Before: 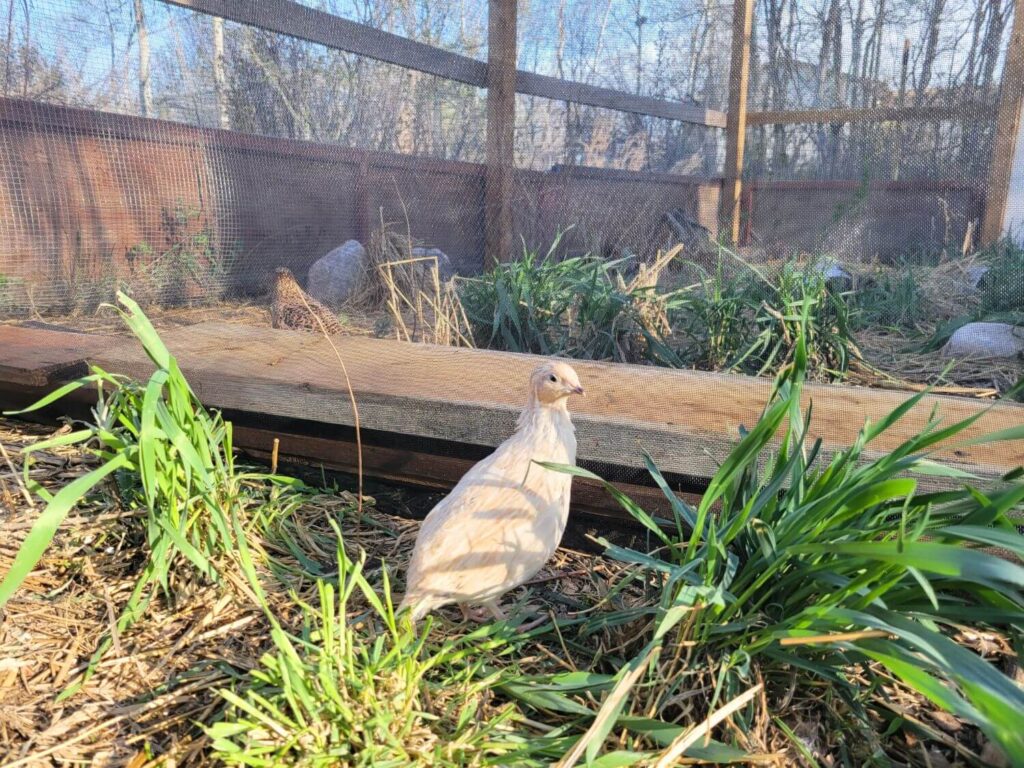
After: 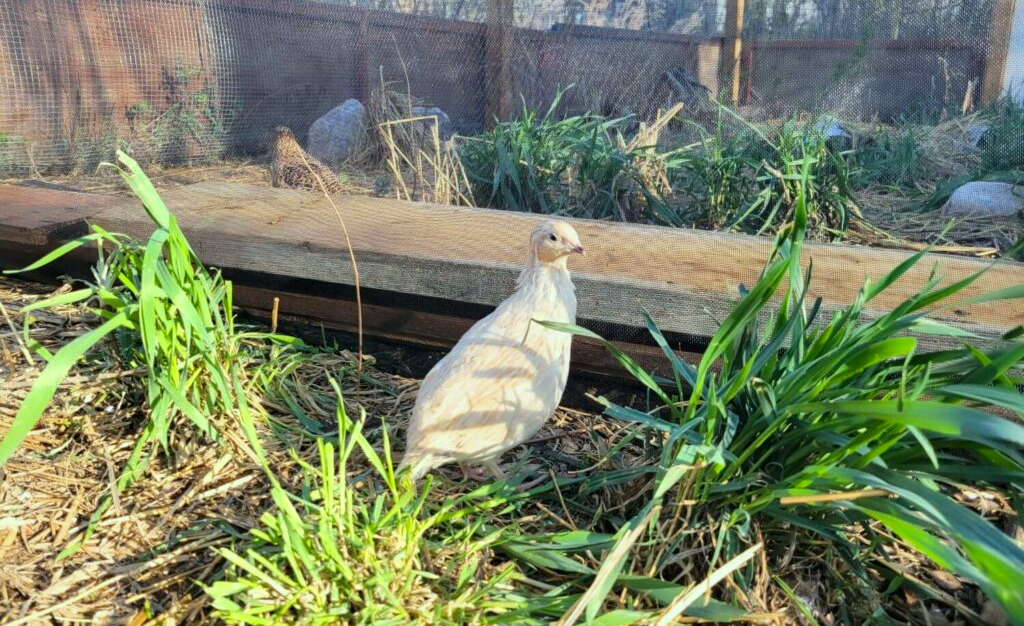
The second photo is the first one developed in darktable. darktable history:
crop and rotate: top 18.443%
local contrast: mode bilateral grid, contrast 19, coarseness 49, detail 120%, midtone range 0.2
color calibration: output R [0.994, 0.059, -0.119, 0], output G [-0.036, 1.09, -0.119, 0], output B [0.078, -0.108, 0.961, 0], gray › normalize channels true, illuminant as shot in camera, x 0.359, y 0.361, temperature 4579.75 K, gamut compression 0.005
